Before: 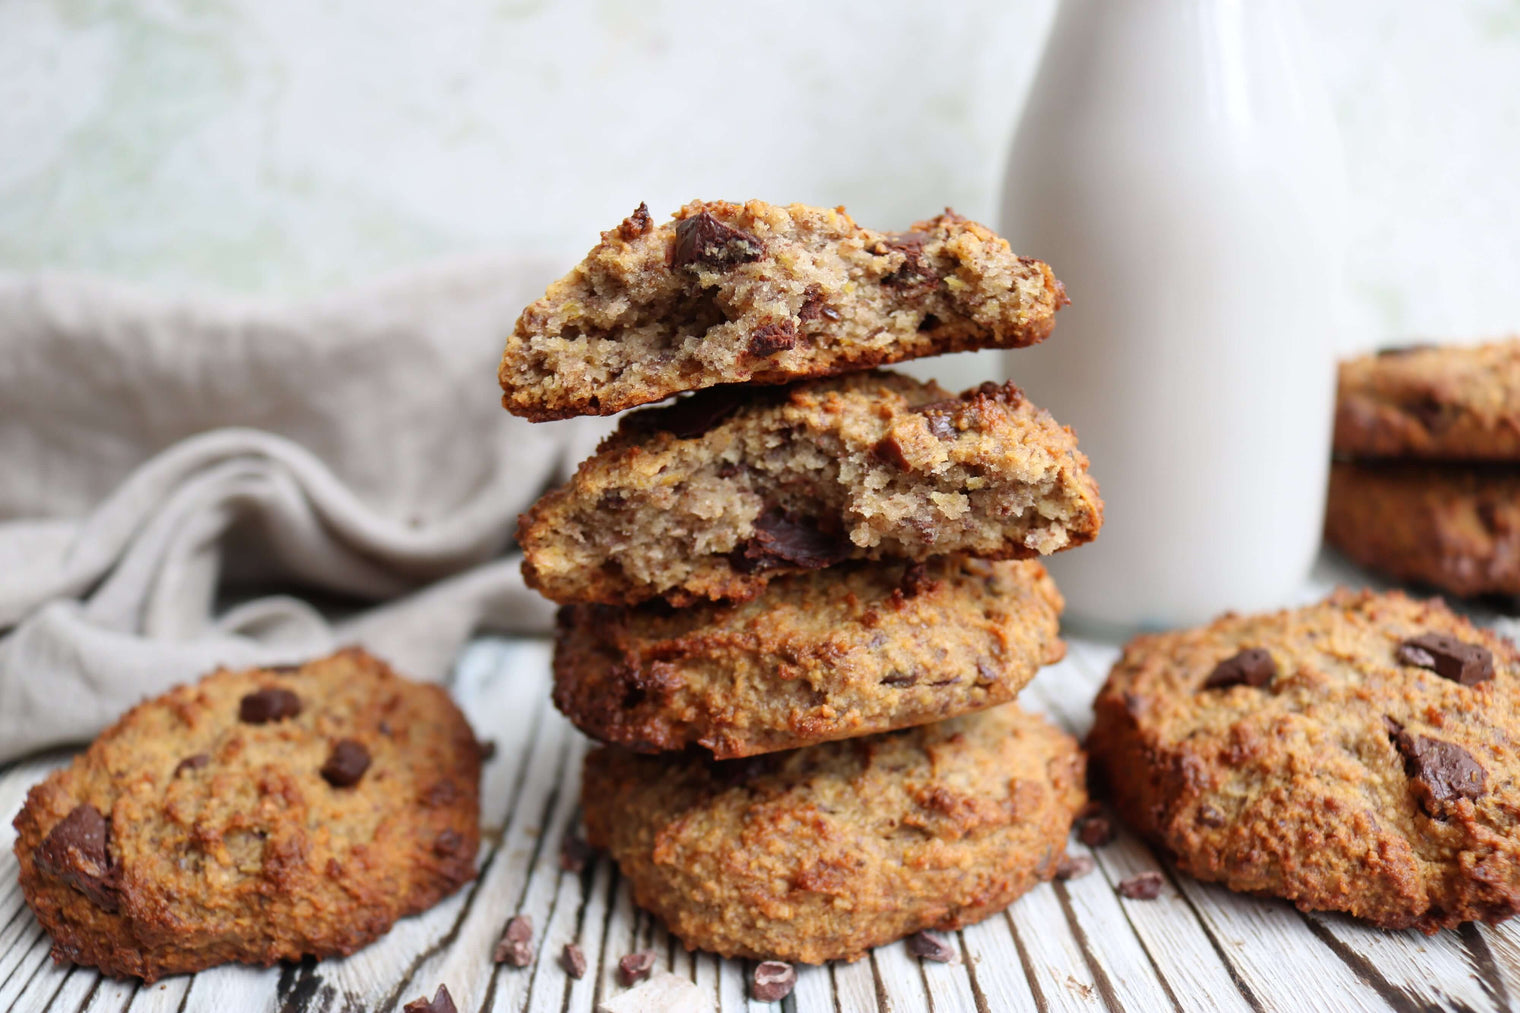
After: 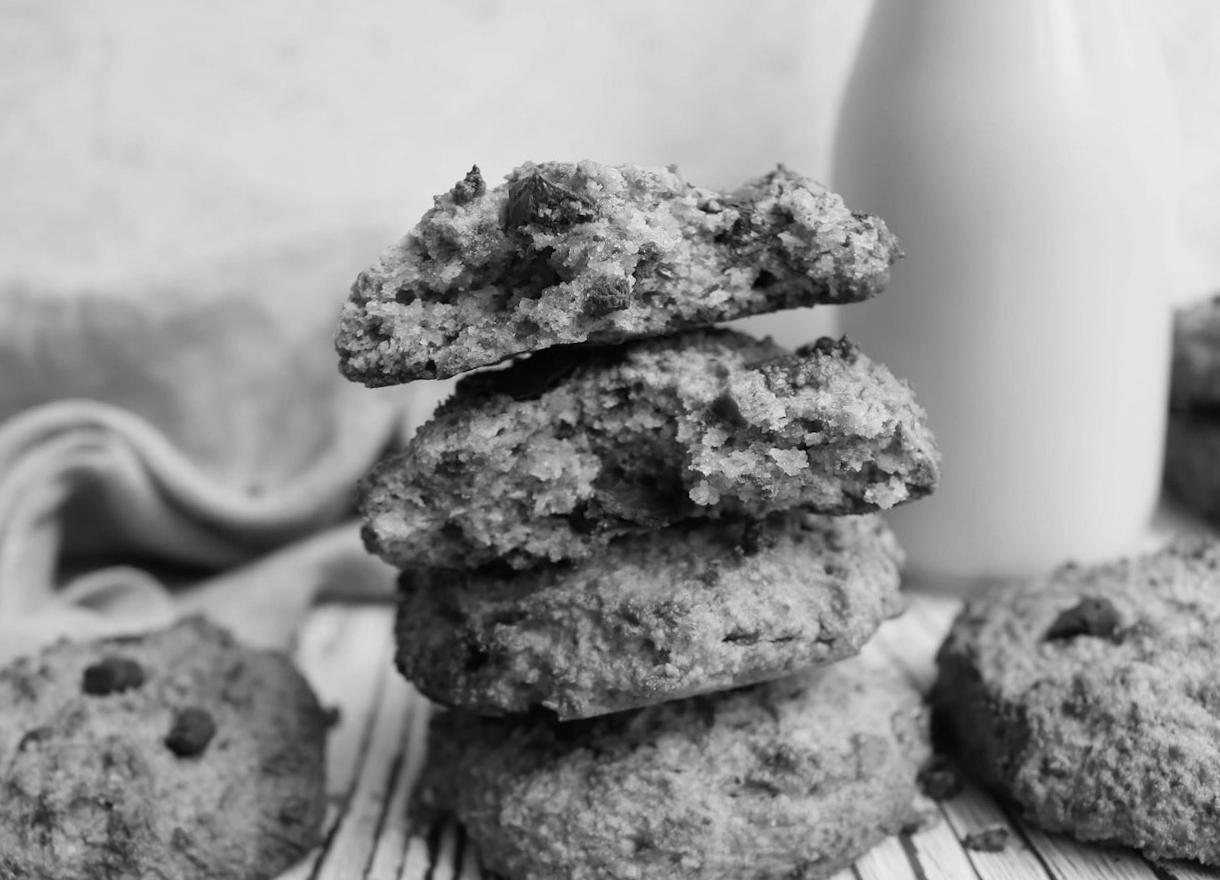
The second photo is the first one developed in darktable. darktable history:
crop: left 11.225%, top 5.381%, right 9.565%, bottom 10.314%
monochrome: a -71.75, b 75.82
rotate and perspective: rotation -1.24°, automatic cropping off
